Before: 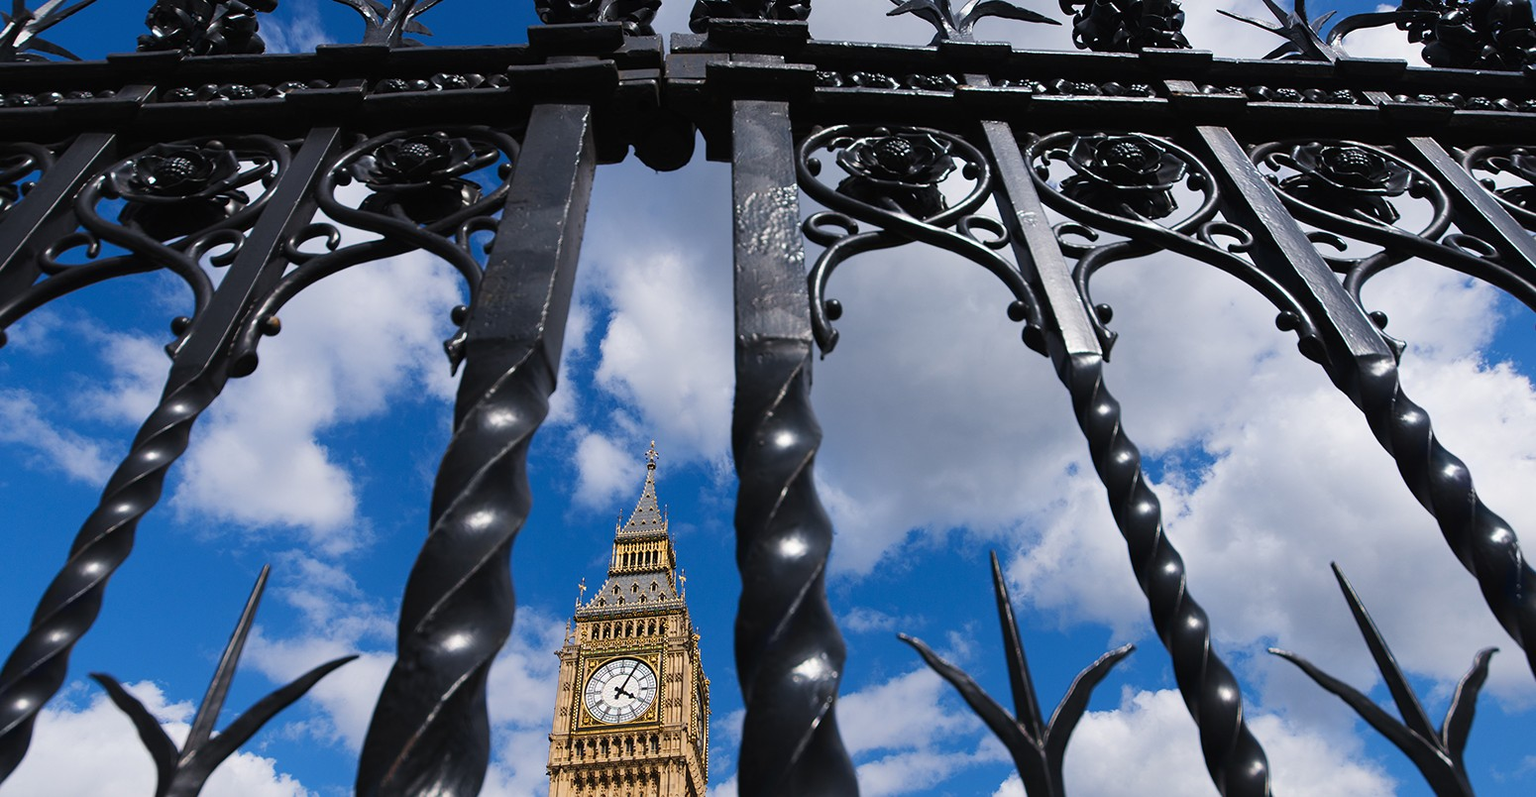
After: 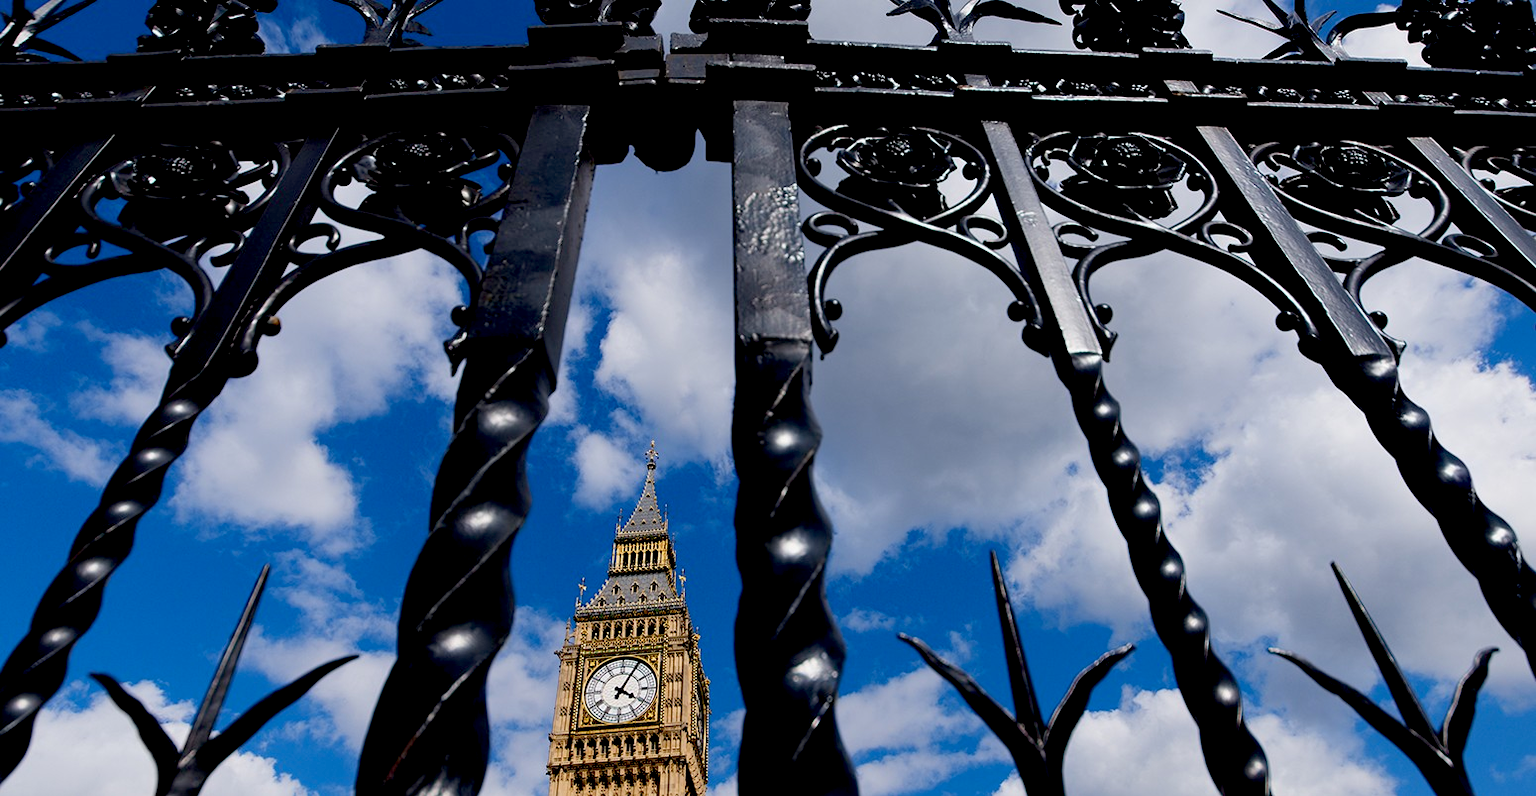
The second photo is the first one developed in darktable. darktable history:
exposure: black level correction 0.028, exposure -0.073 EV, compensate highlight preservation false
